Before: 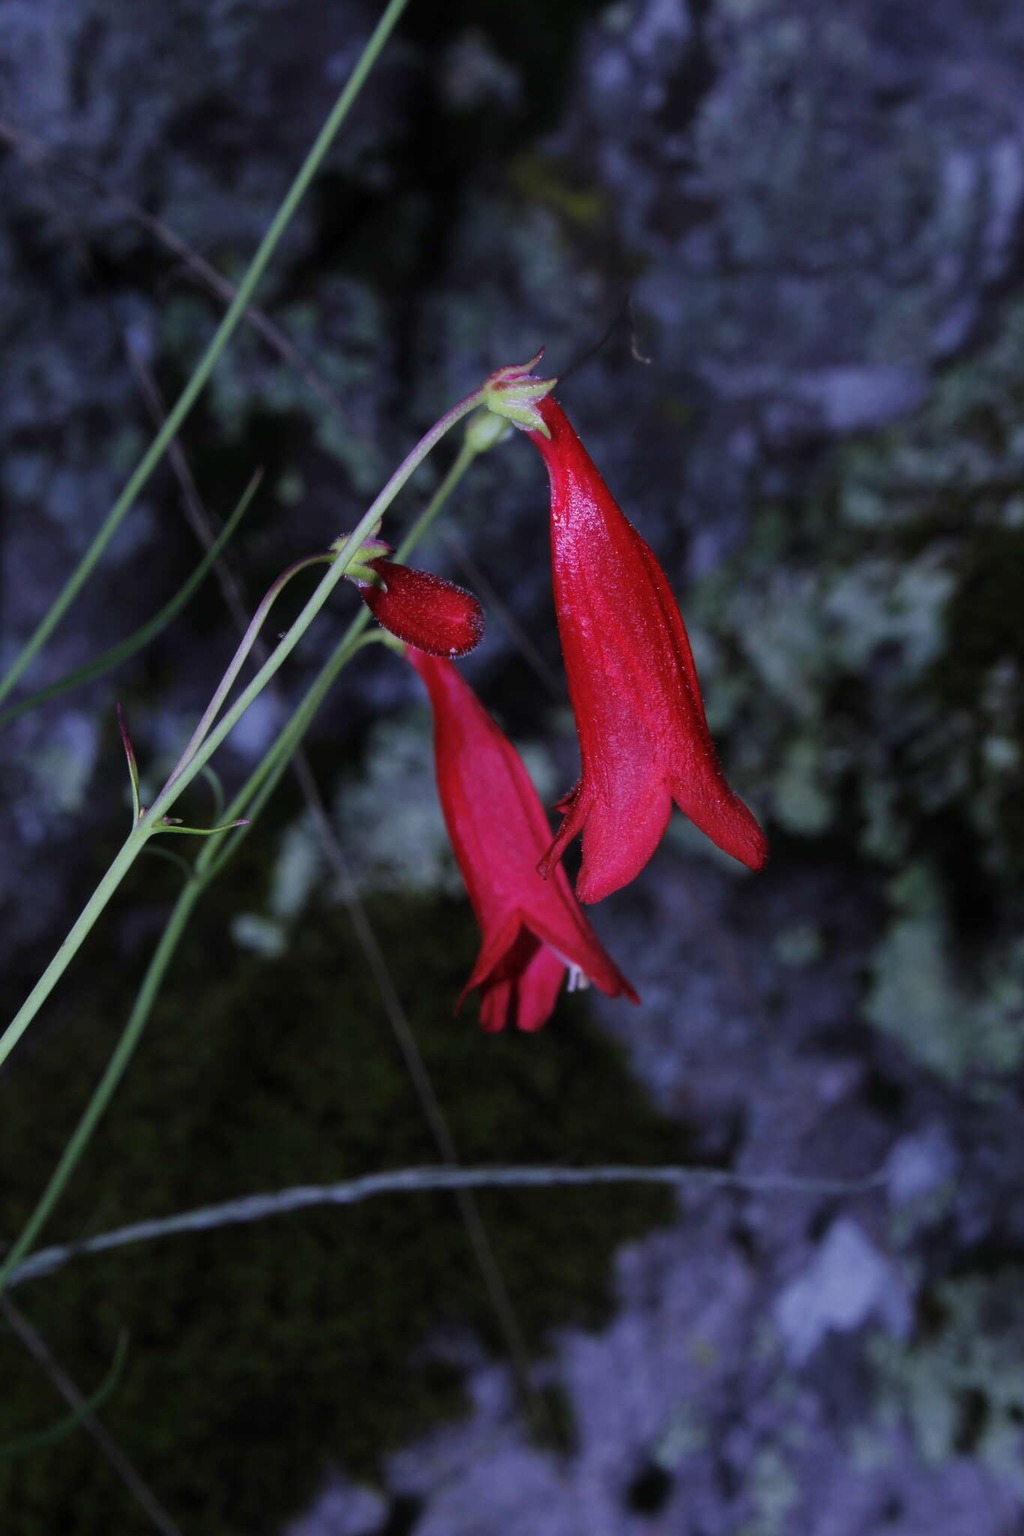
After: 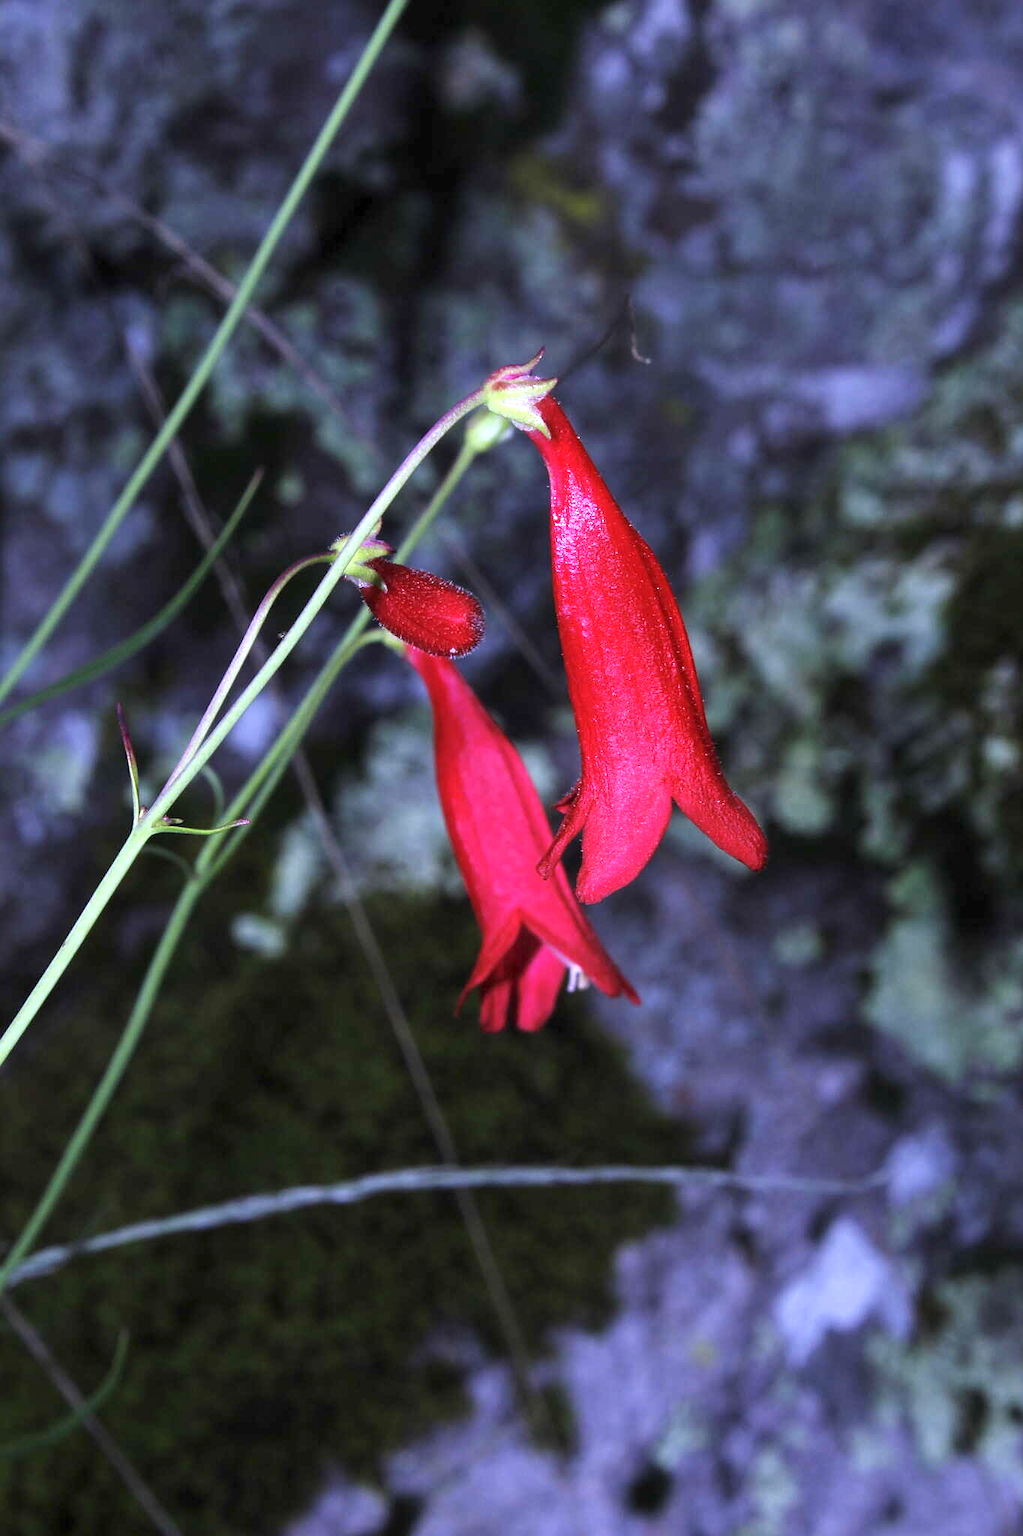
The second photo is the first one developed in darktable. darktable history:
tone equalizer: on, module defaults
sharpen: radius 1.272, amount 0.305, threshold 0
exposure: exposure 1.223 EV, compensate highlight preservation false
